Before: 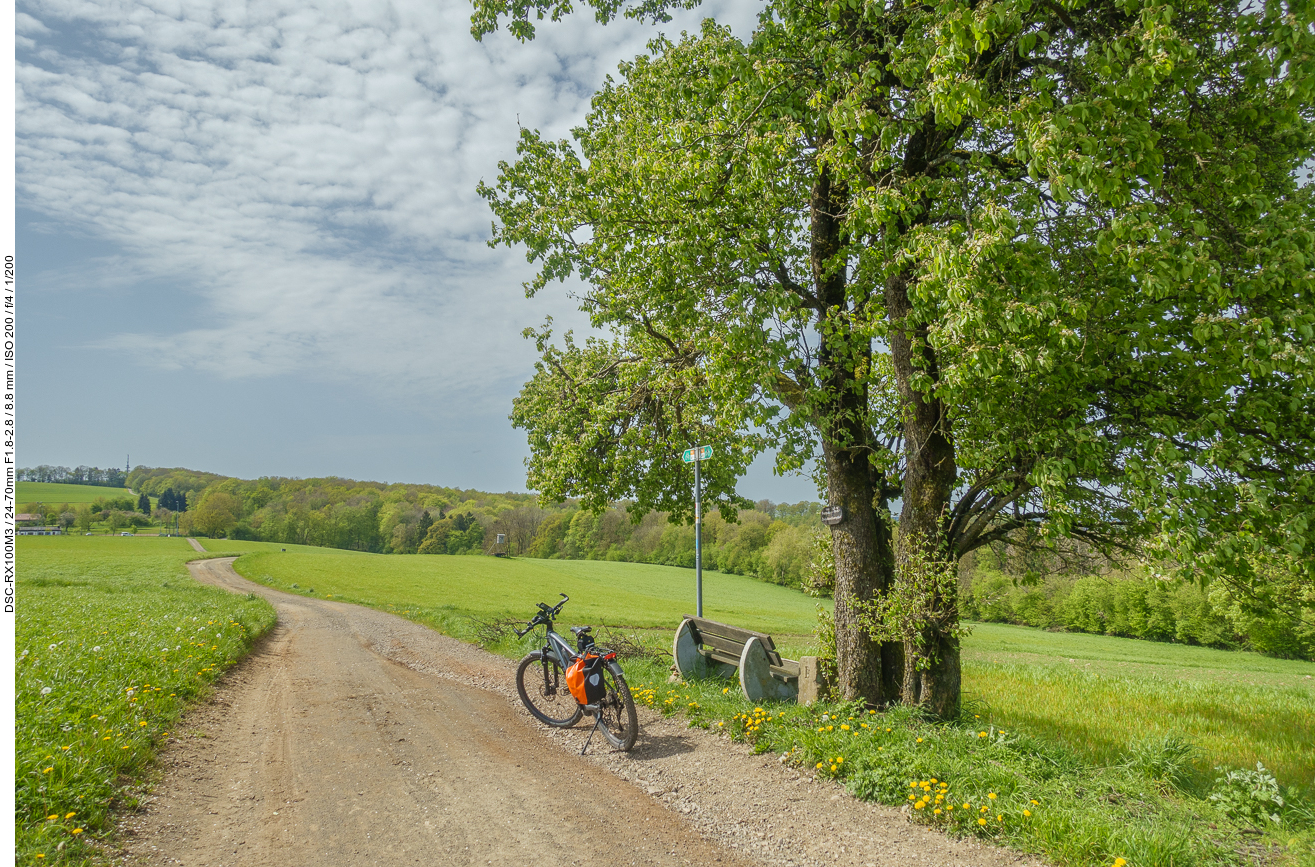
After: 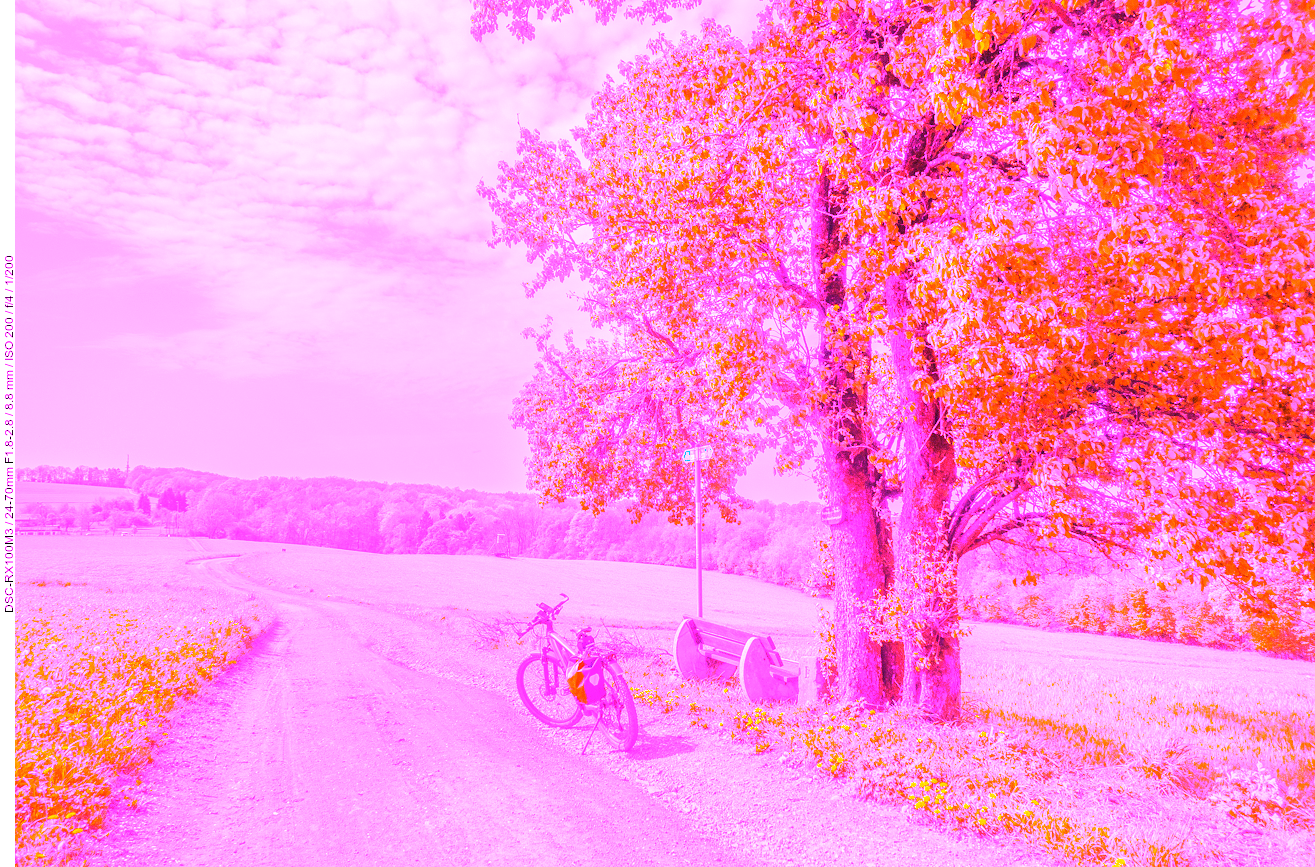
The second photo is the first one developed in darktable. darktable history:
white balance: red 8, blue 8
exposure: black level correction 0.001, exposure 0.191 EV, compensate highlight preservation false
